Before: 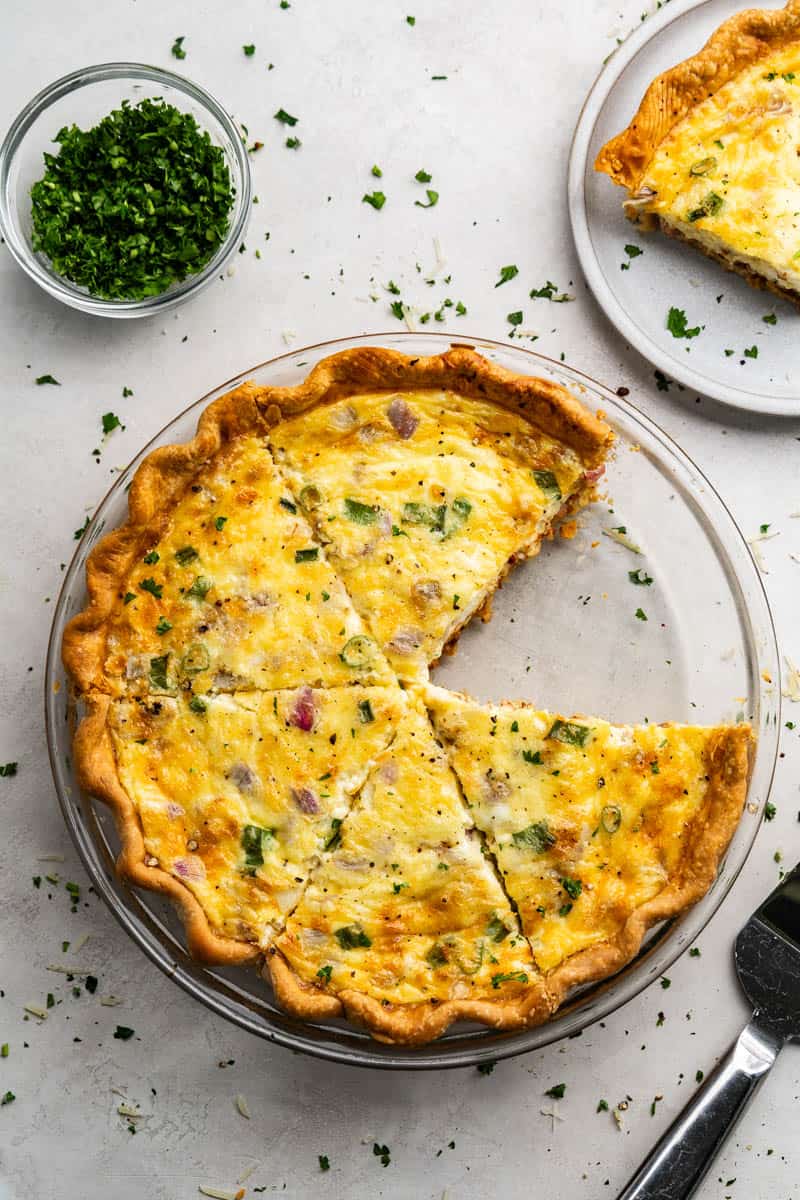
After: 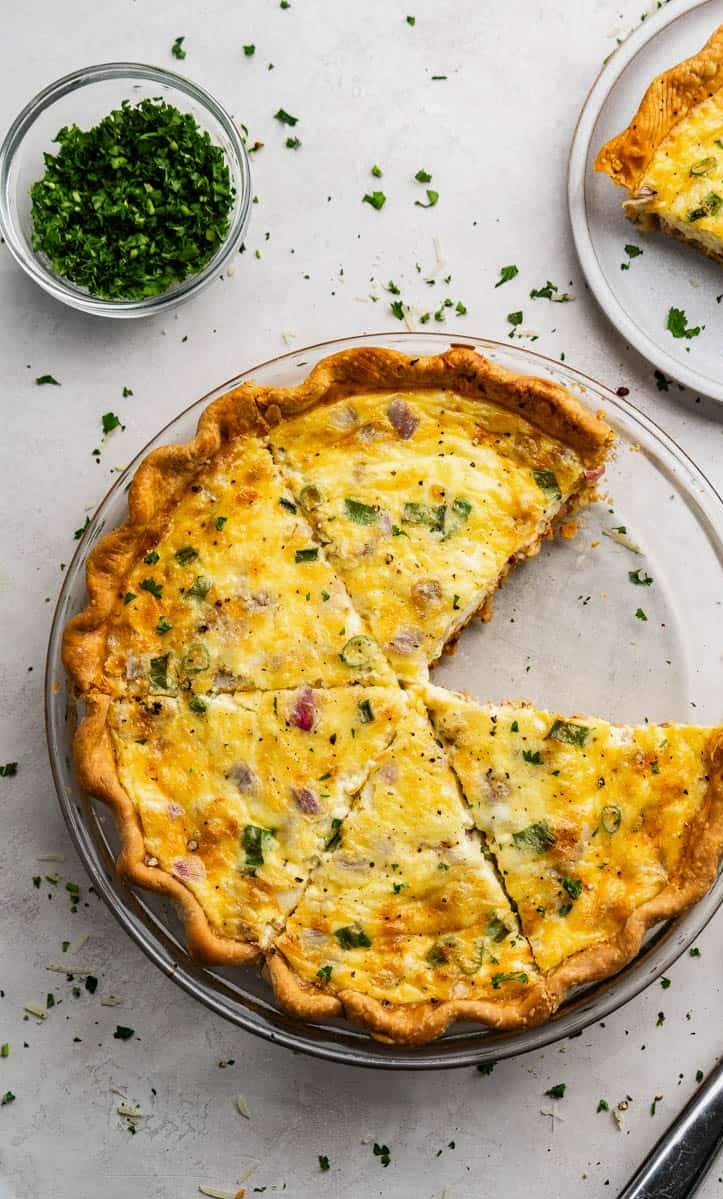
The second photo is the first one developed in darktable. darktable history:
exposure: exposure -0.072 EV, compensate highlight preservation false
crop: right 9.509%, bottom 0.031%
